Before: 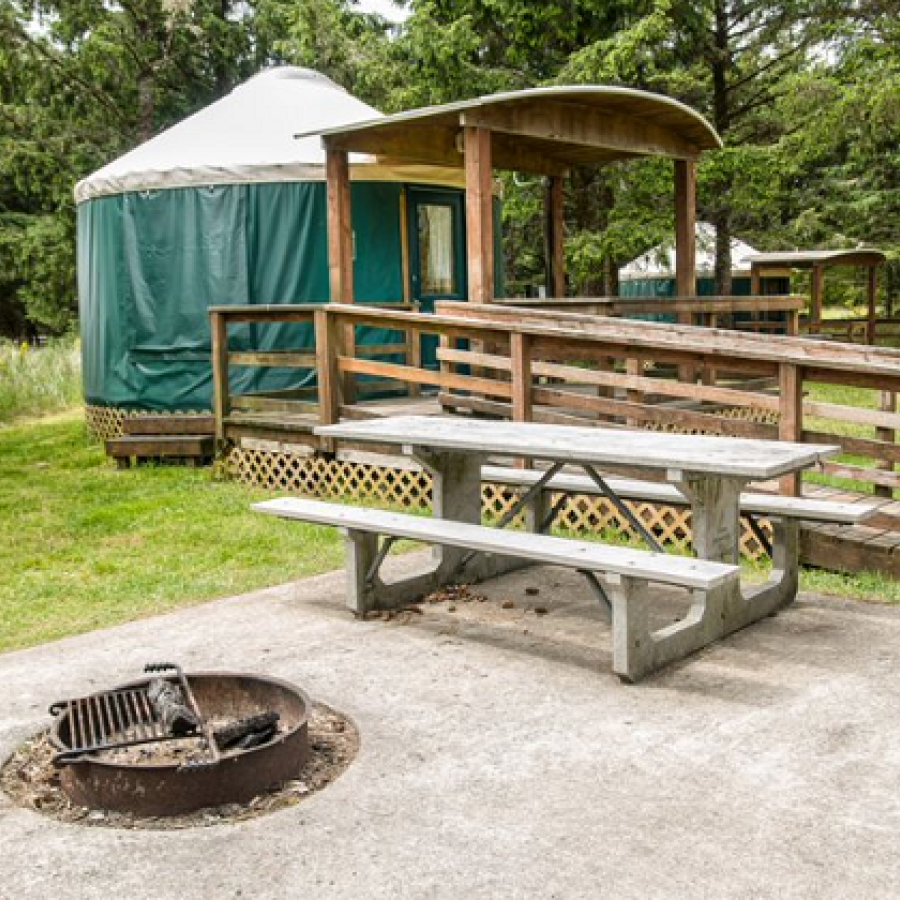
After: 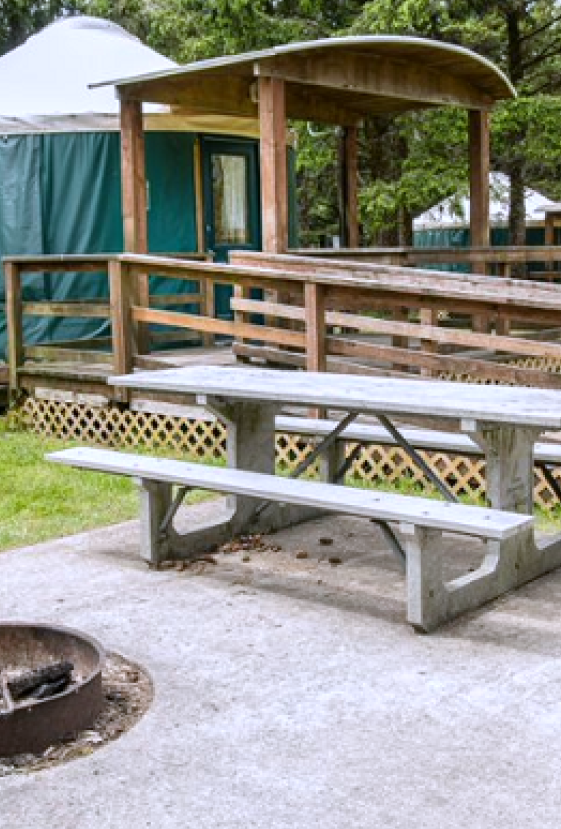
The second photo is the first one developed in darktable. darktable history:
crop and rotate: left 22.918%, top 5.629%, right 14.711%, bottom 2.247%
white balance: red 0.967, blue 1.119, emerald 0.756
